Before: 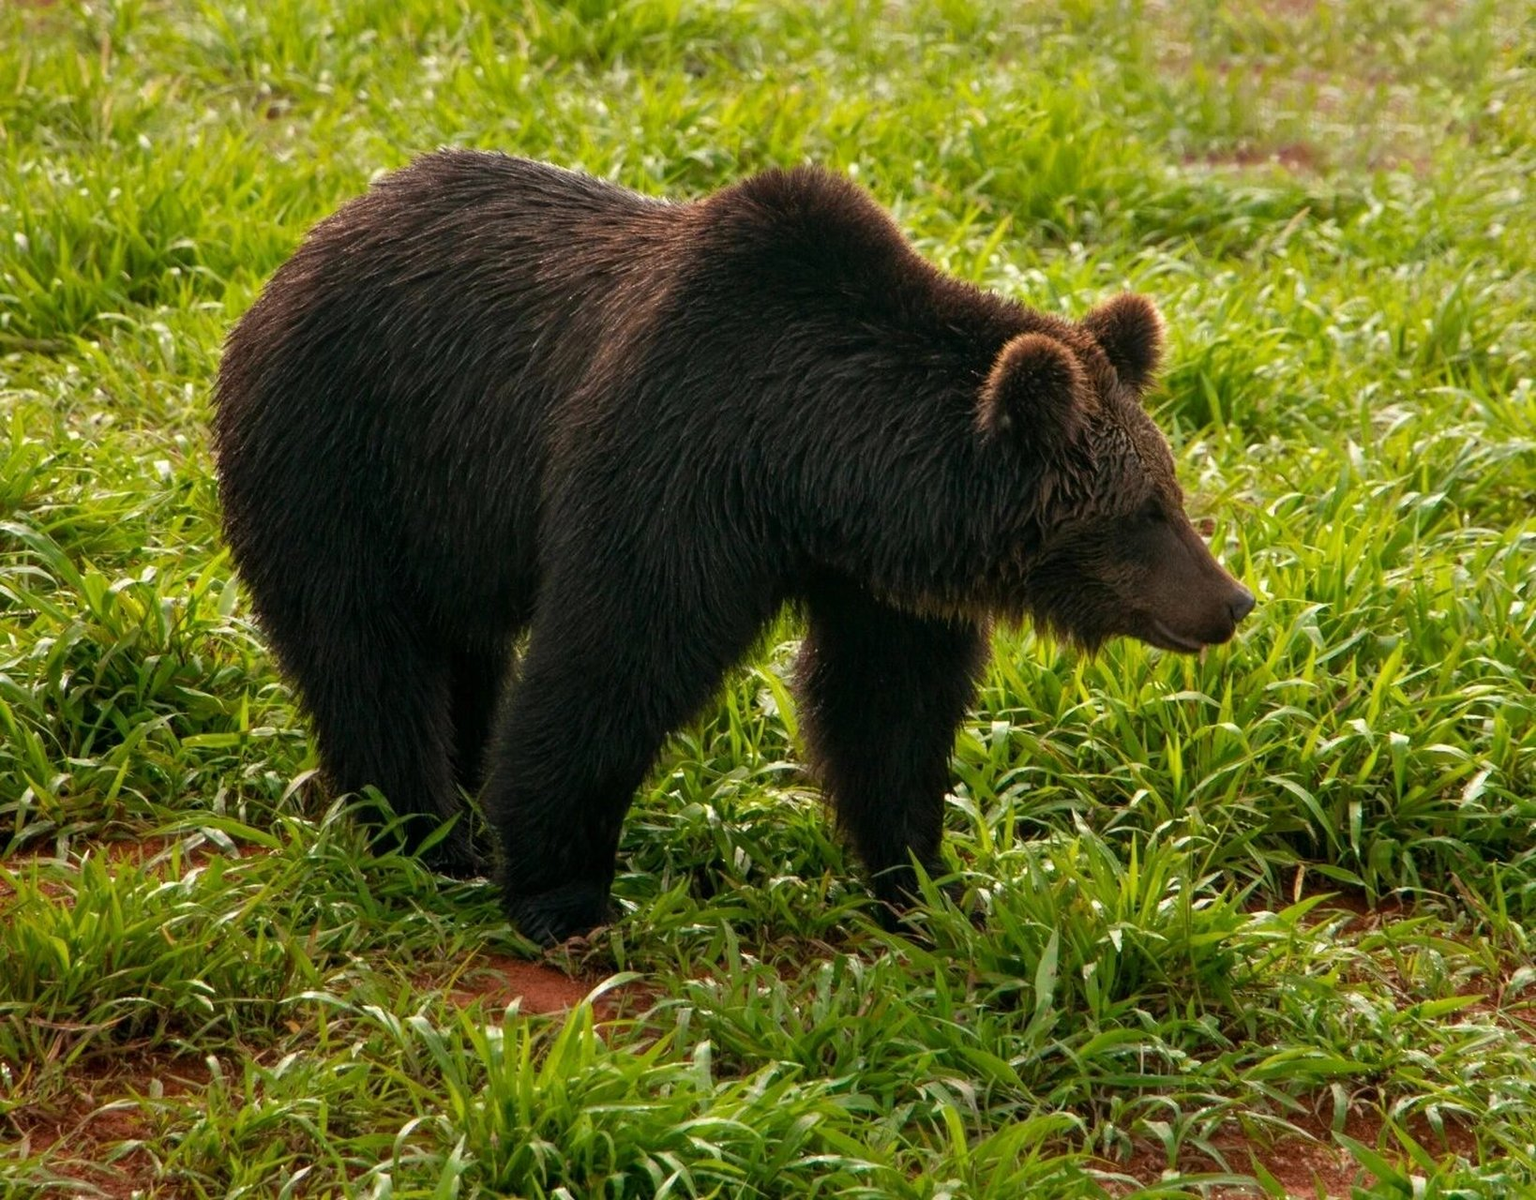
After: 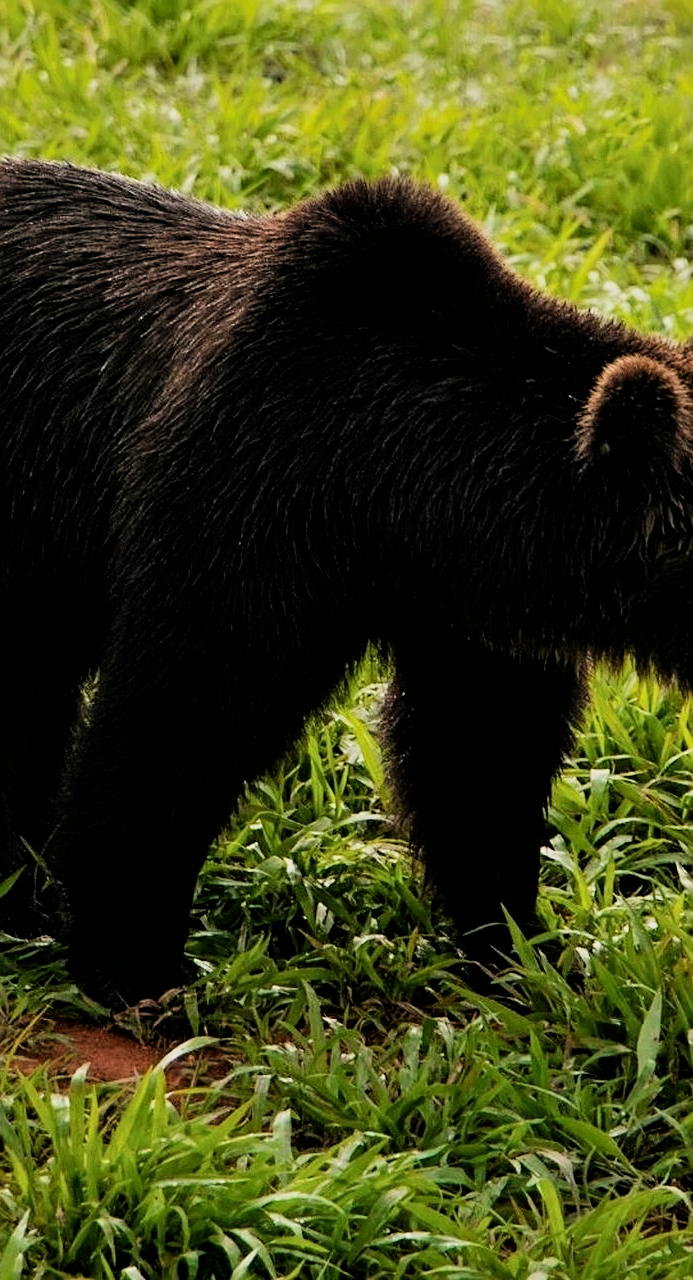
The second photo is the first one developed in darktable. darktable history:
sharpen: on, module defaults
crop: left 28.524%, right 29.143%
filmic rgb: black relative exposure -5.11 EV, white relative exposure 3.98 EV, hardness 2.89, contrast 1.297, highlights saturation mix -29.31%
